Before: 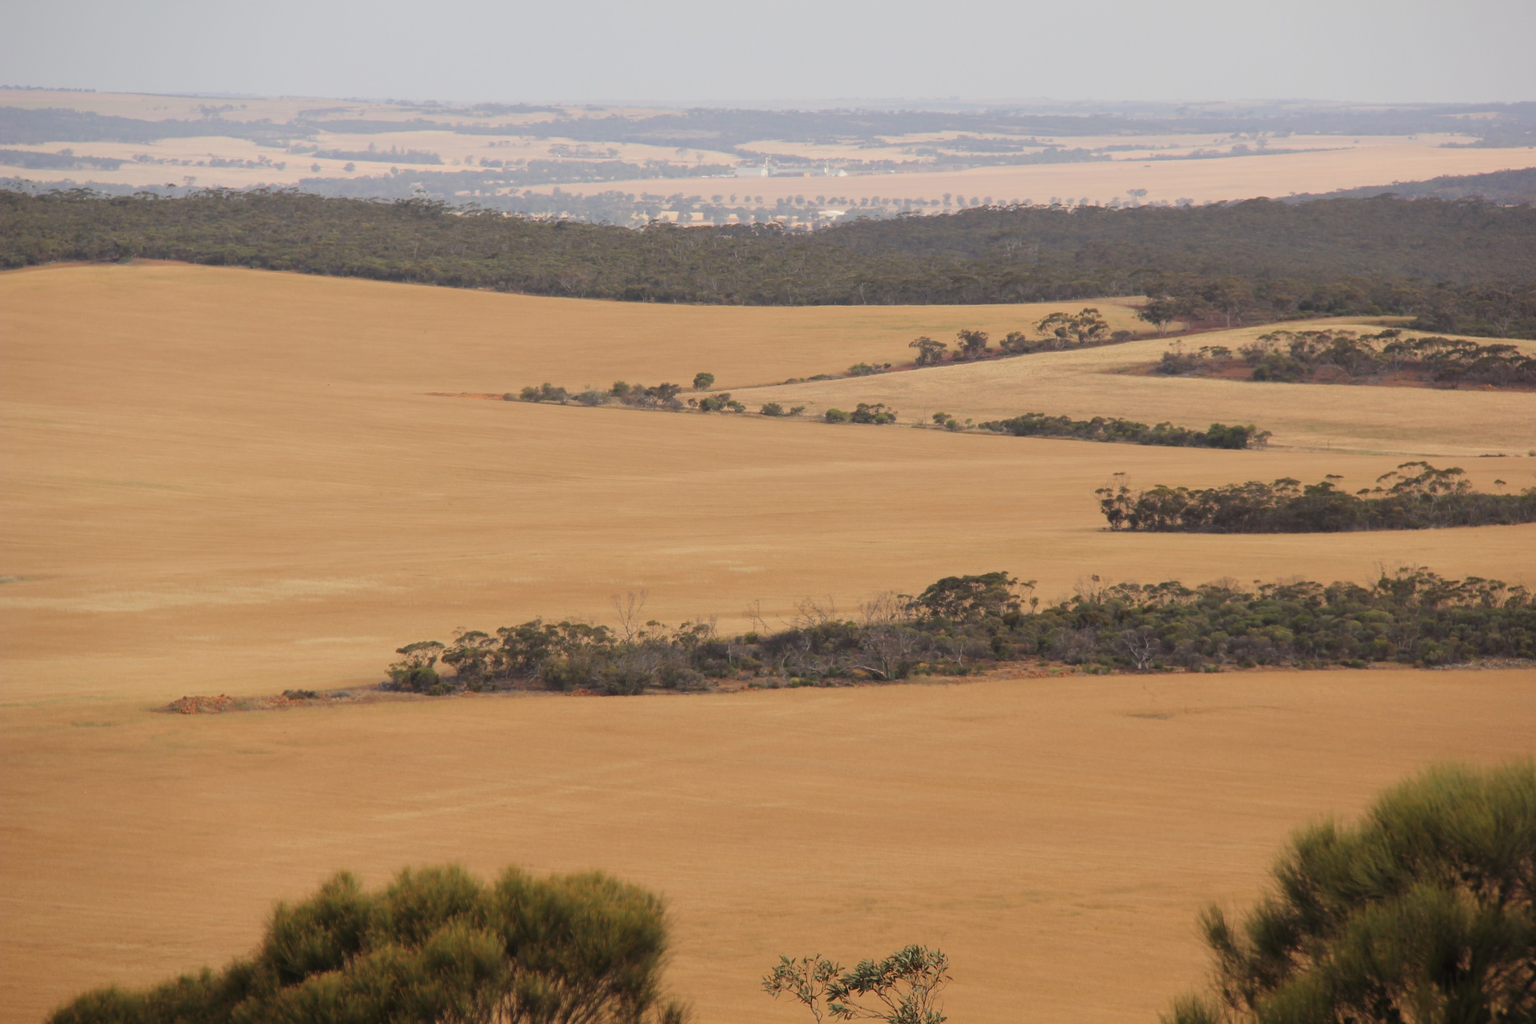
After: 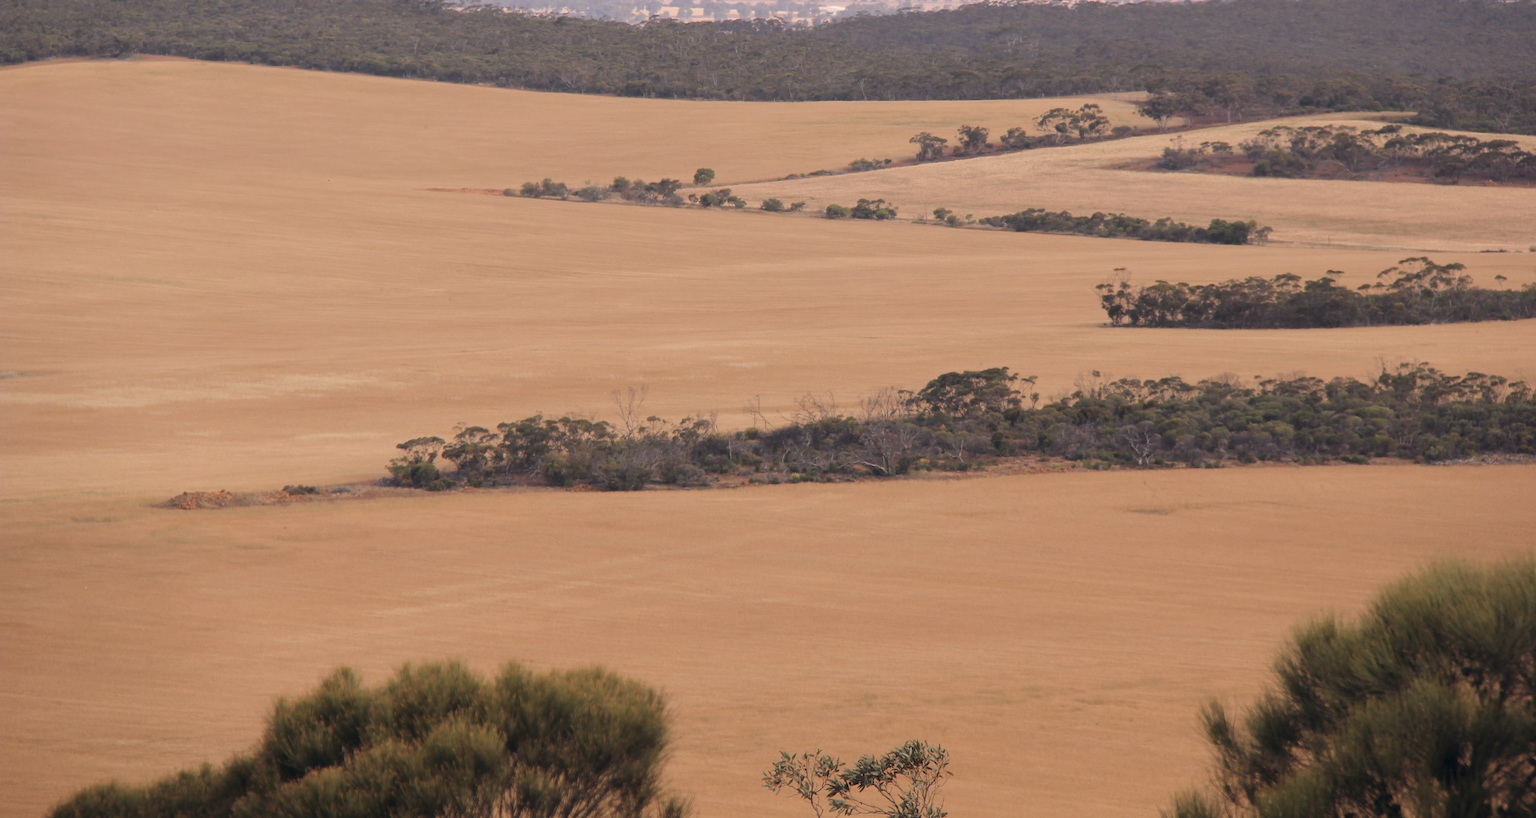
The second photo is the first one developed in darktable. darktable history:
crop and rotate: top 19.998%
white balance: red 1.05, blue 1.072
color correction: highlights a* 2.75, highlights b* 5, shadows a* -2.04, shadows b* -4.84, saturation 0.8
